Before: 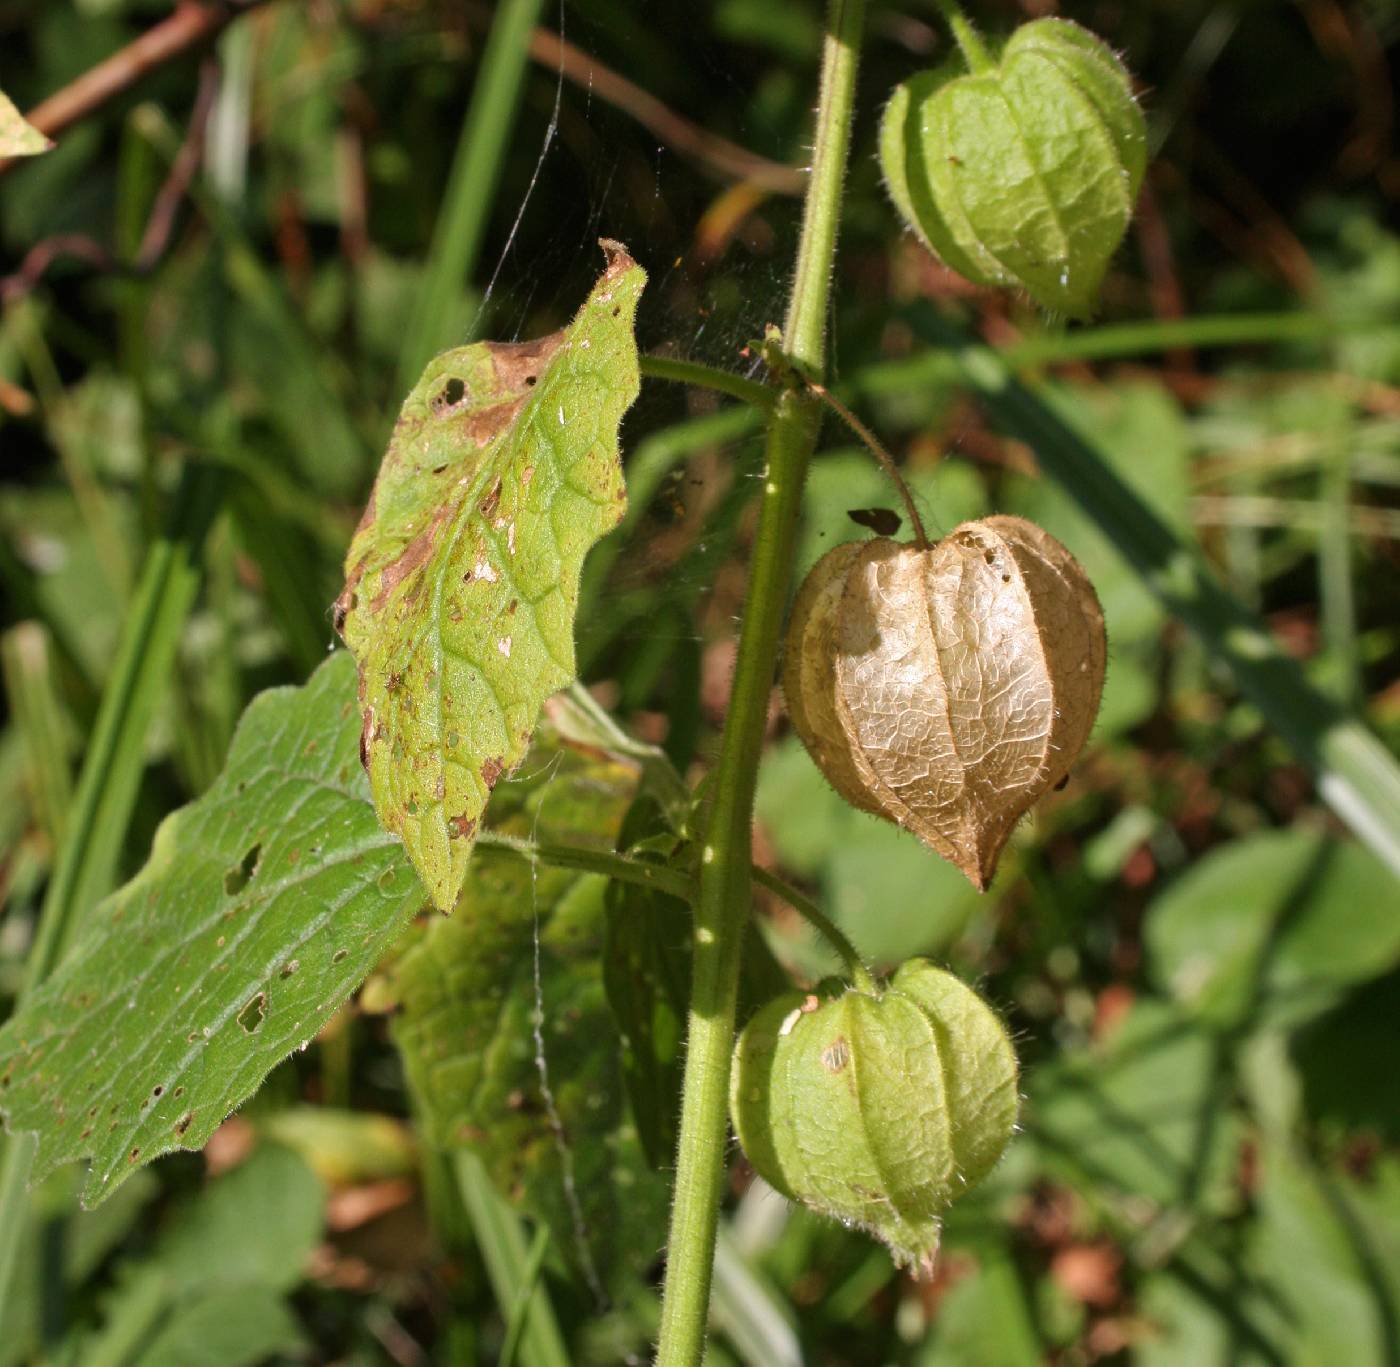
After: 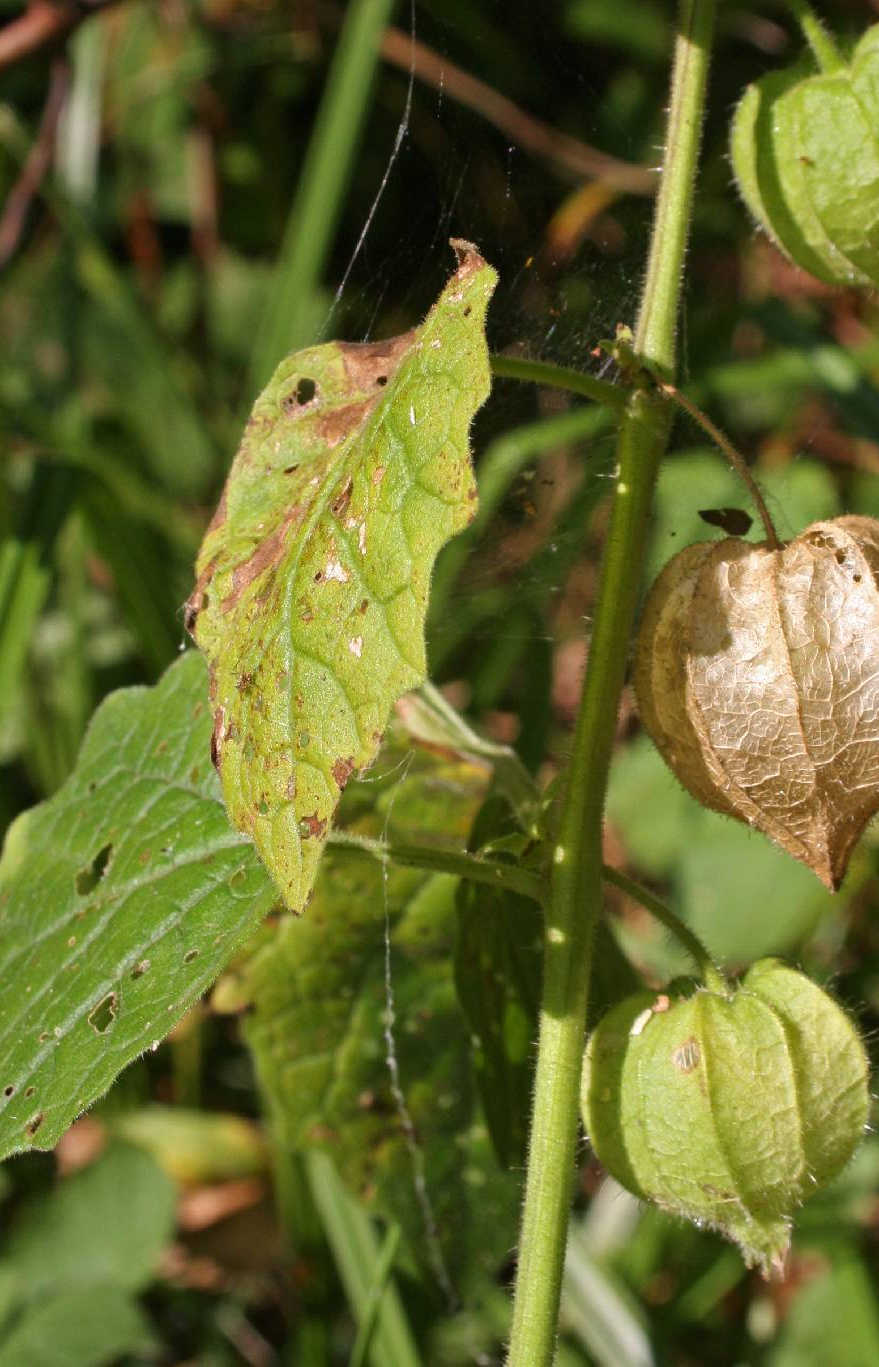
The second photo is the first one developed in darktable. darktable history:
crop: left 10.644%, right 26.528%
